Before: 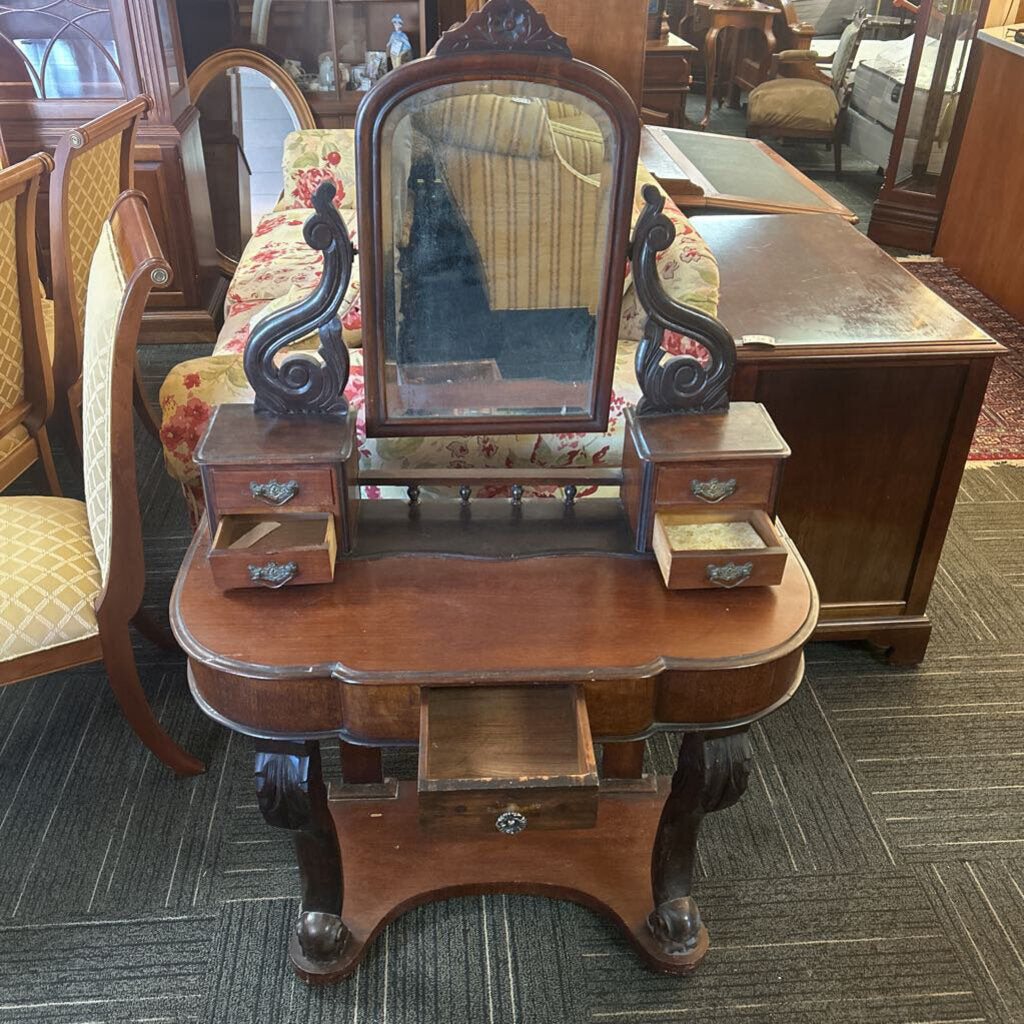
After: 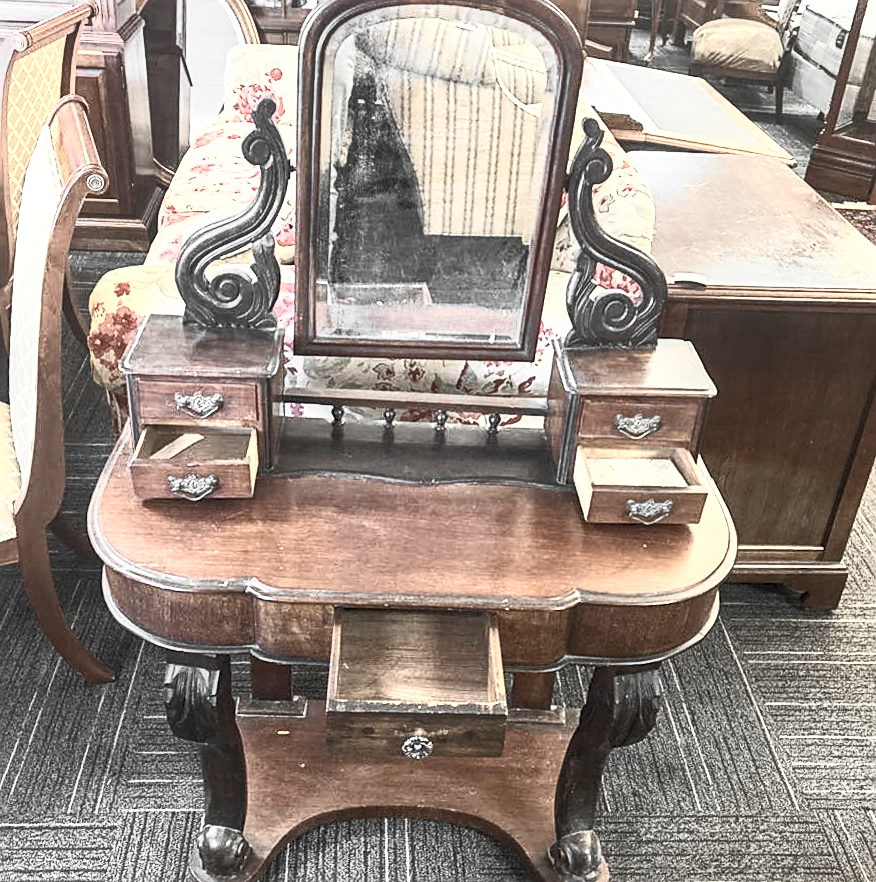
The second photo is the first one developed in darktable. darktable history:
local contrast: on, module defaults
sharpen: on, module defaults
crop and rotate: angle -3.05°, left 5.357%, top 5.208%, right 4.62%, bottom 4.186%
color zones: curves: ch0 [(0, 0.447) (0.184, 0.543) (0.323, 0.476) (0.429, 0.445) (0.571, 0.443) (0.714, 0.451) (0.857, 0.452) (1, 0.447)]; ch1 [(0, 0.464) (0.176, 0.46) (0.287, 0.177) (0.429, 0.002) (0.571, 0) (0.714, 0) (0.857, 0) (1, 0.464)]
contrast brightness saturation: contrast 0.583, brightness 0.568, saturation -0.335
exposure: exposure 0.518 EV, compensate highlight preservation false
shadows and highlights: soften with gaussian
